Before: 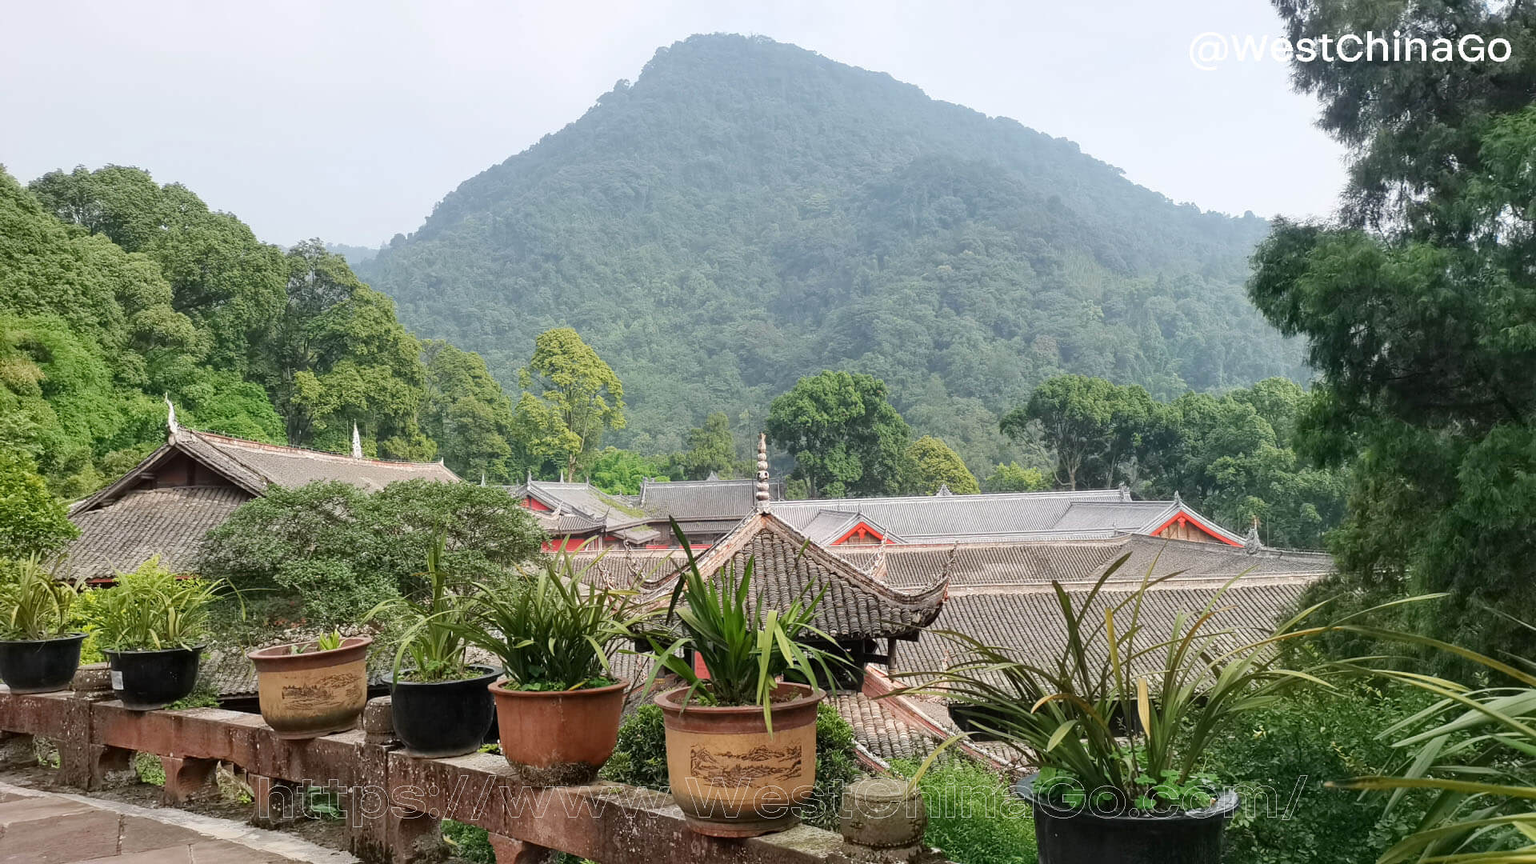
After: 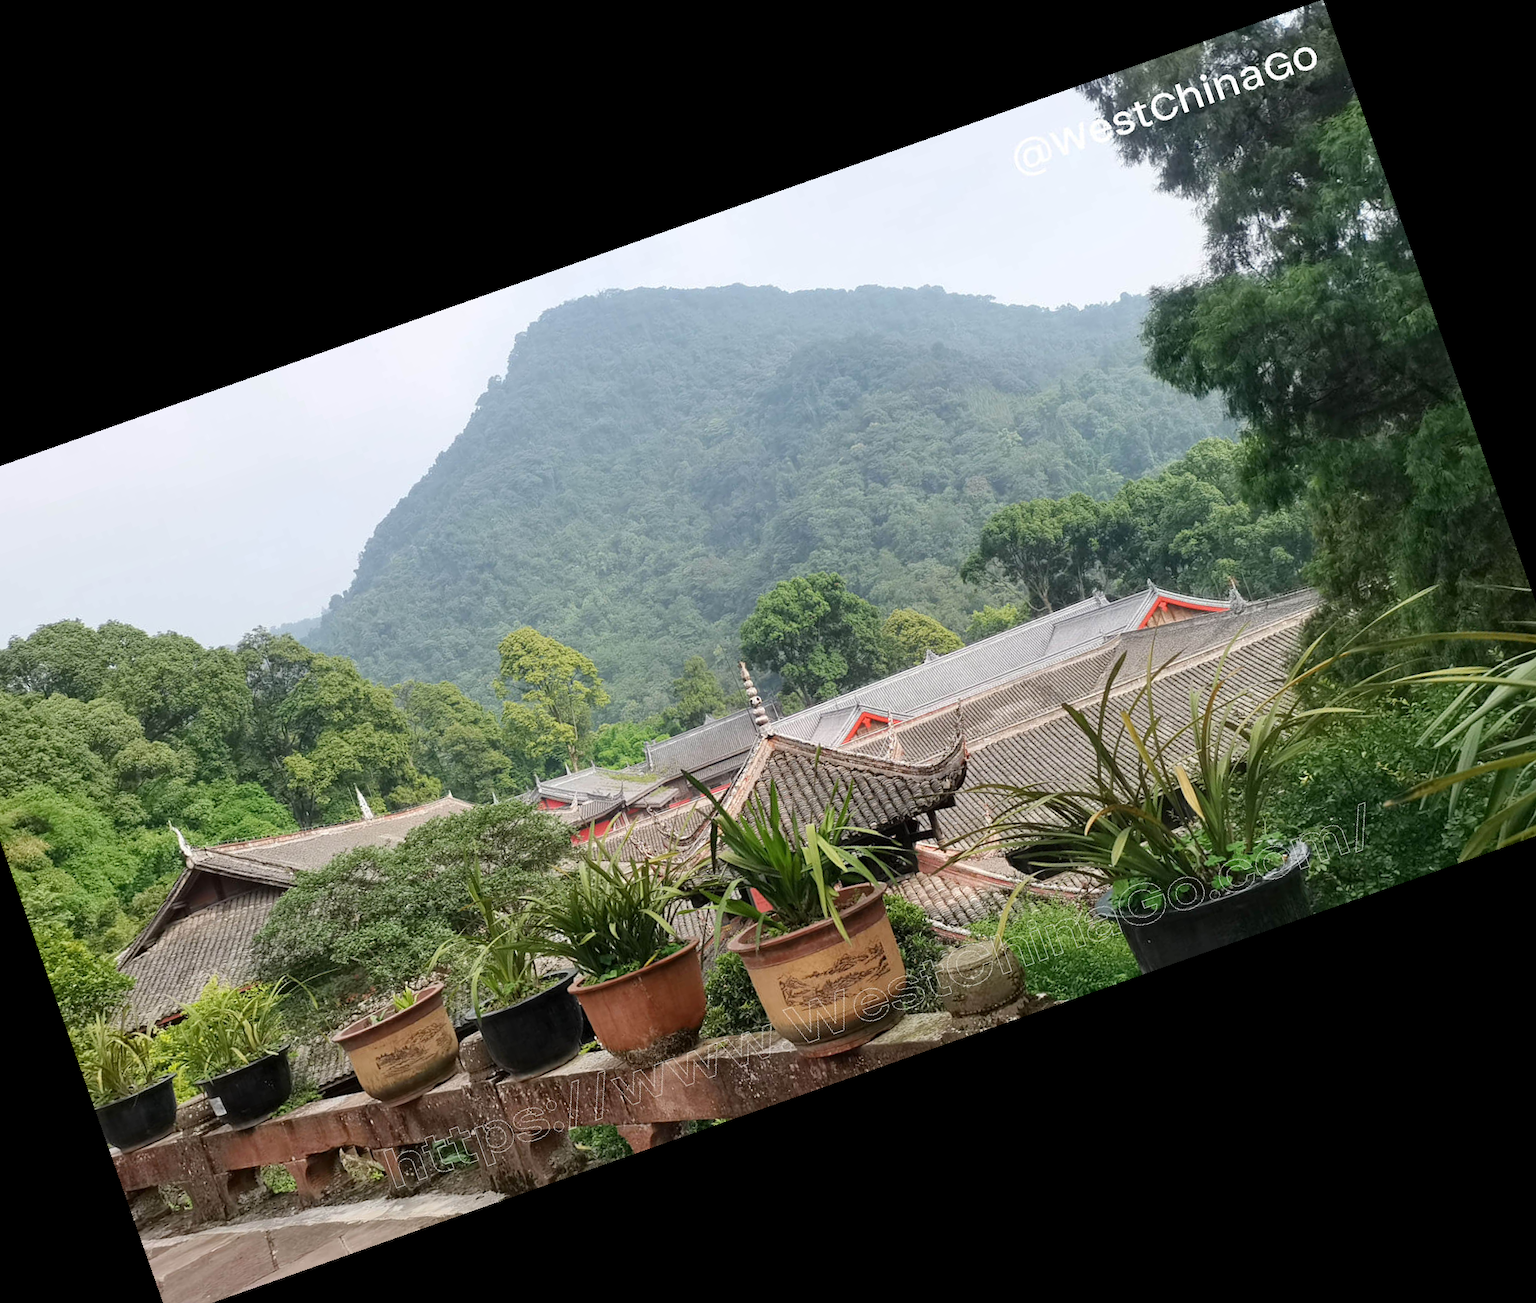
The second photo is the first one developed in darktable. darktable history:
tone equalizer: -8 EV -0.55 EV
crop and rotate: angle 19.43°, left 6.812%, right 4.125%, bottom 1.087%
